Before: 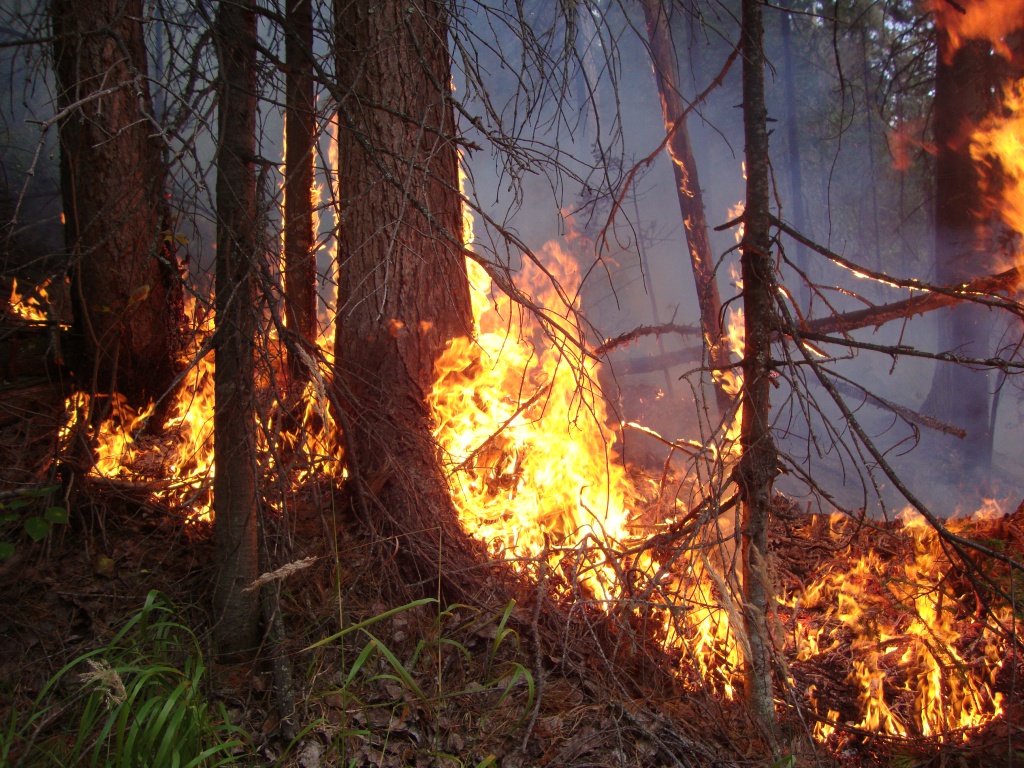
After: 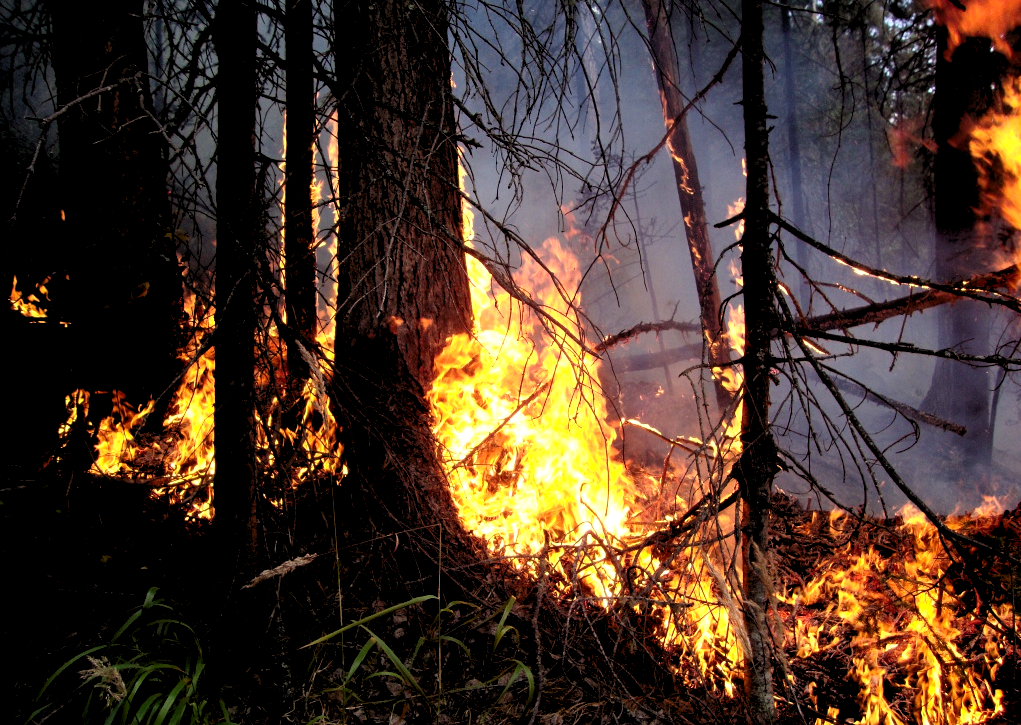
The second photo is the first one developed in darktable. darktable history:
contrast brightness saturation: contrast 0.15, brightness -0.01, saturation 0.1
crop: top 0.448%, right 0.264%, bottom 5.045%
exposure: exposure 0.236 EV, compensate highlight preservation false
rgb levels: levels [[0.034, 0.472, 0.904], [0, 0.5, 1], [0, 0.5, 1]]
